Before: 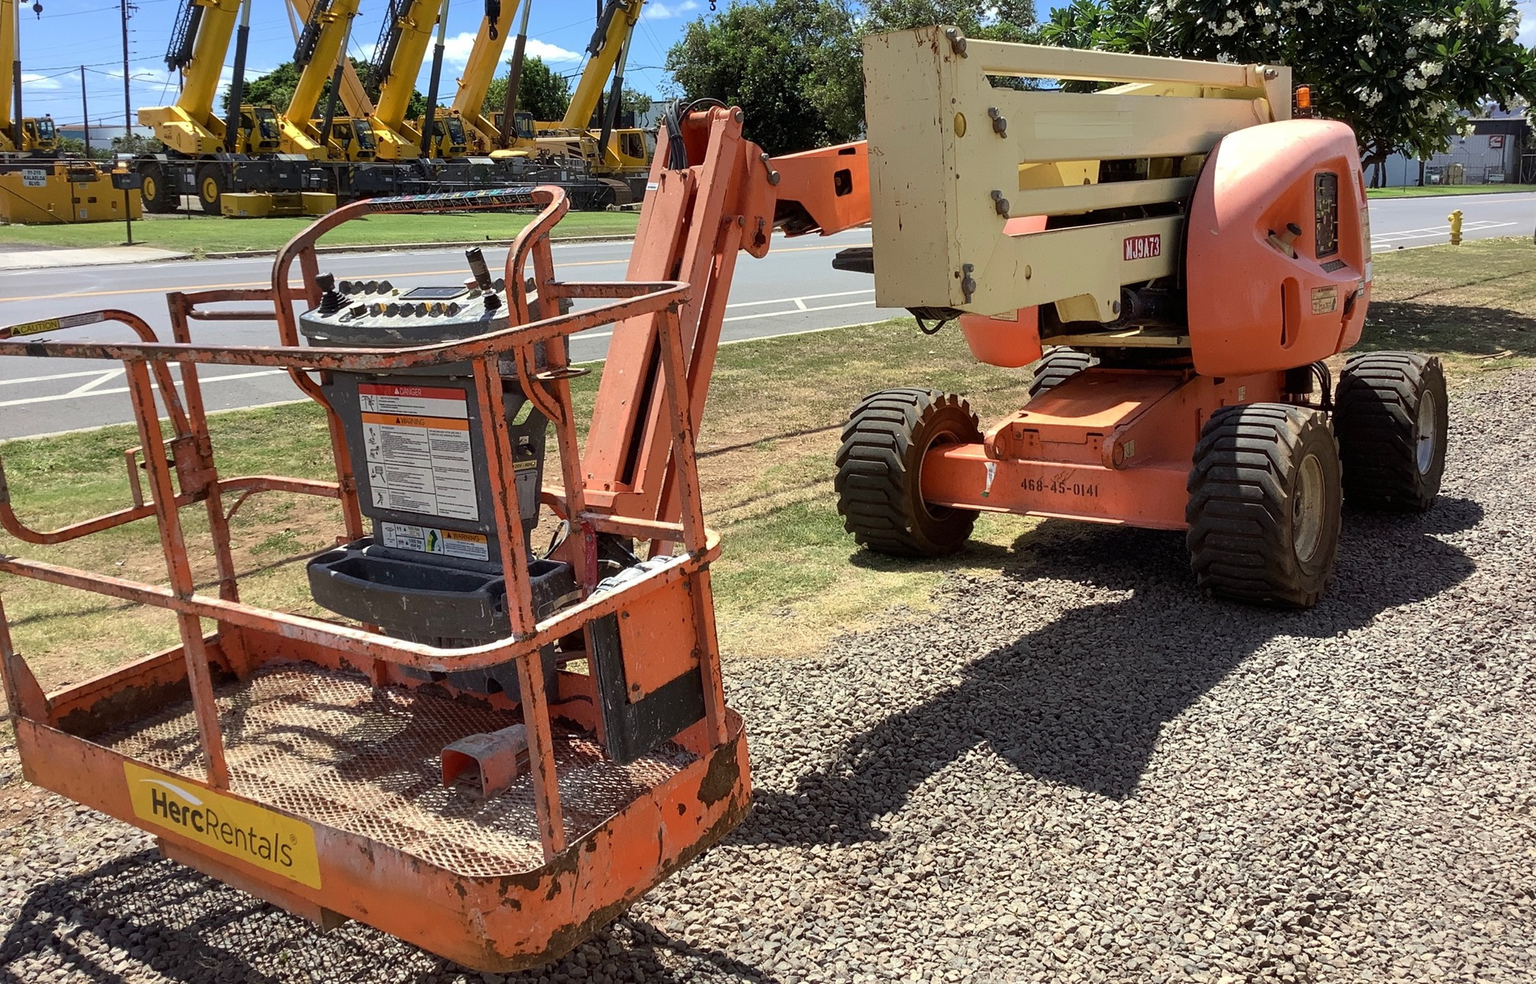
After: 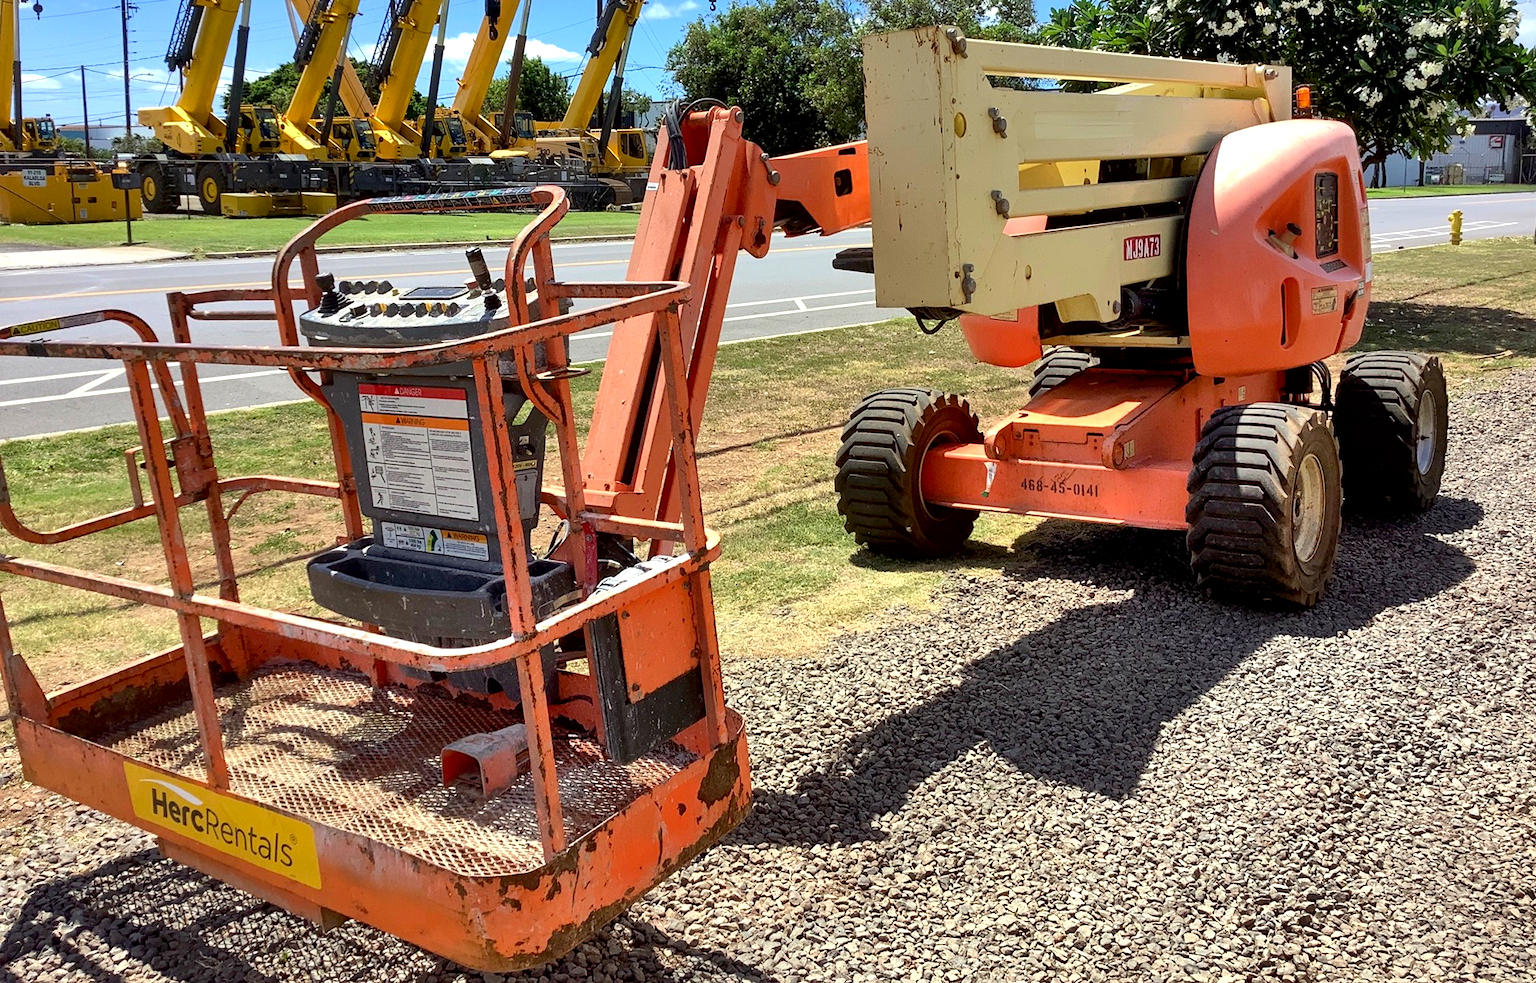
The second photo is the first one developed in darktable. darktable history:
shadows and highlights: shadows 75, highlights -60.85, soften with gaussian
exposure: black level correction 0.005, exposure 0.286 EV, compensate highlight preservation false
contrast brightness saturation: saturation 0.18
